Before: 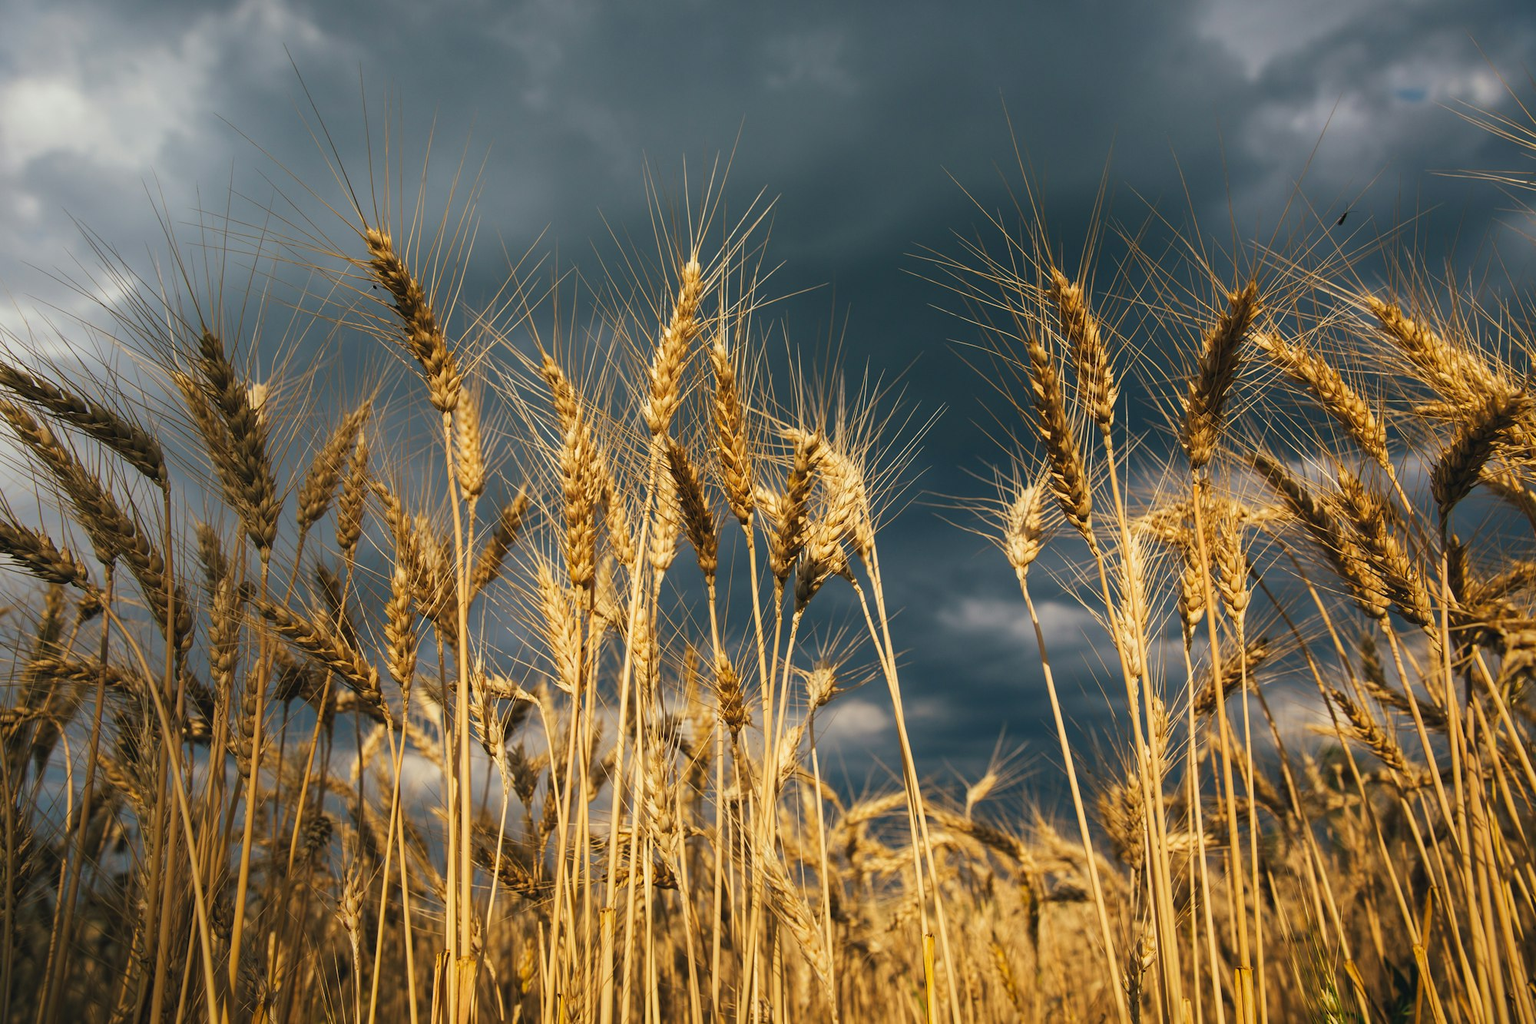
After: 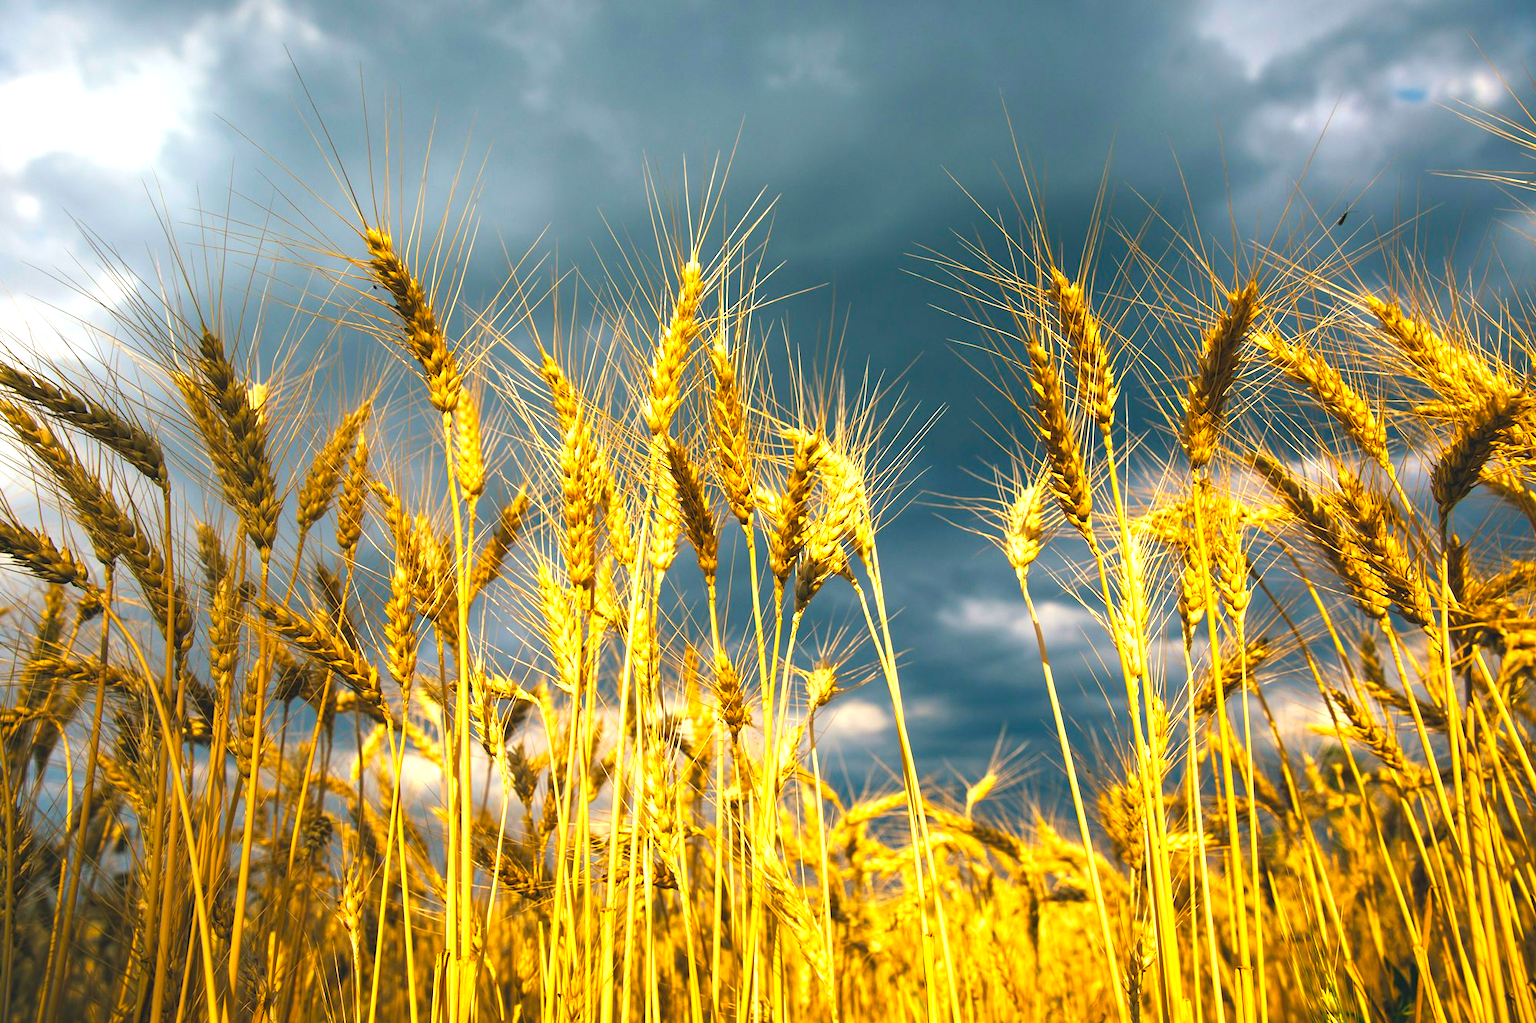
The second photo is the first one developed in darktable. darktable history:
exposure: black level correction 0, exposure 1.2 EV, compensate highlight preservation false
color balance rgb: perceptual saturation grading › global saturation 30%, global vibrance 20%
